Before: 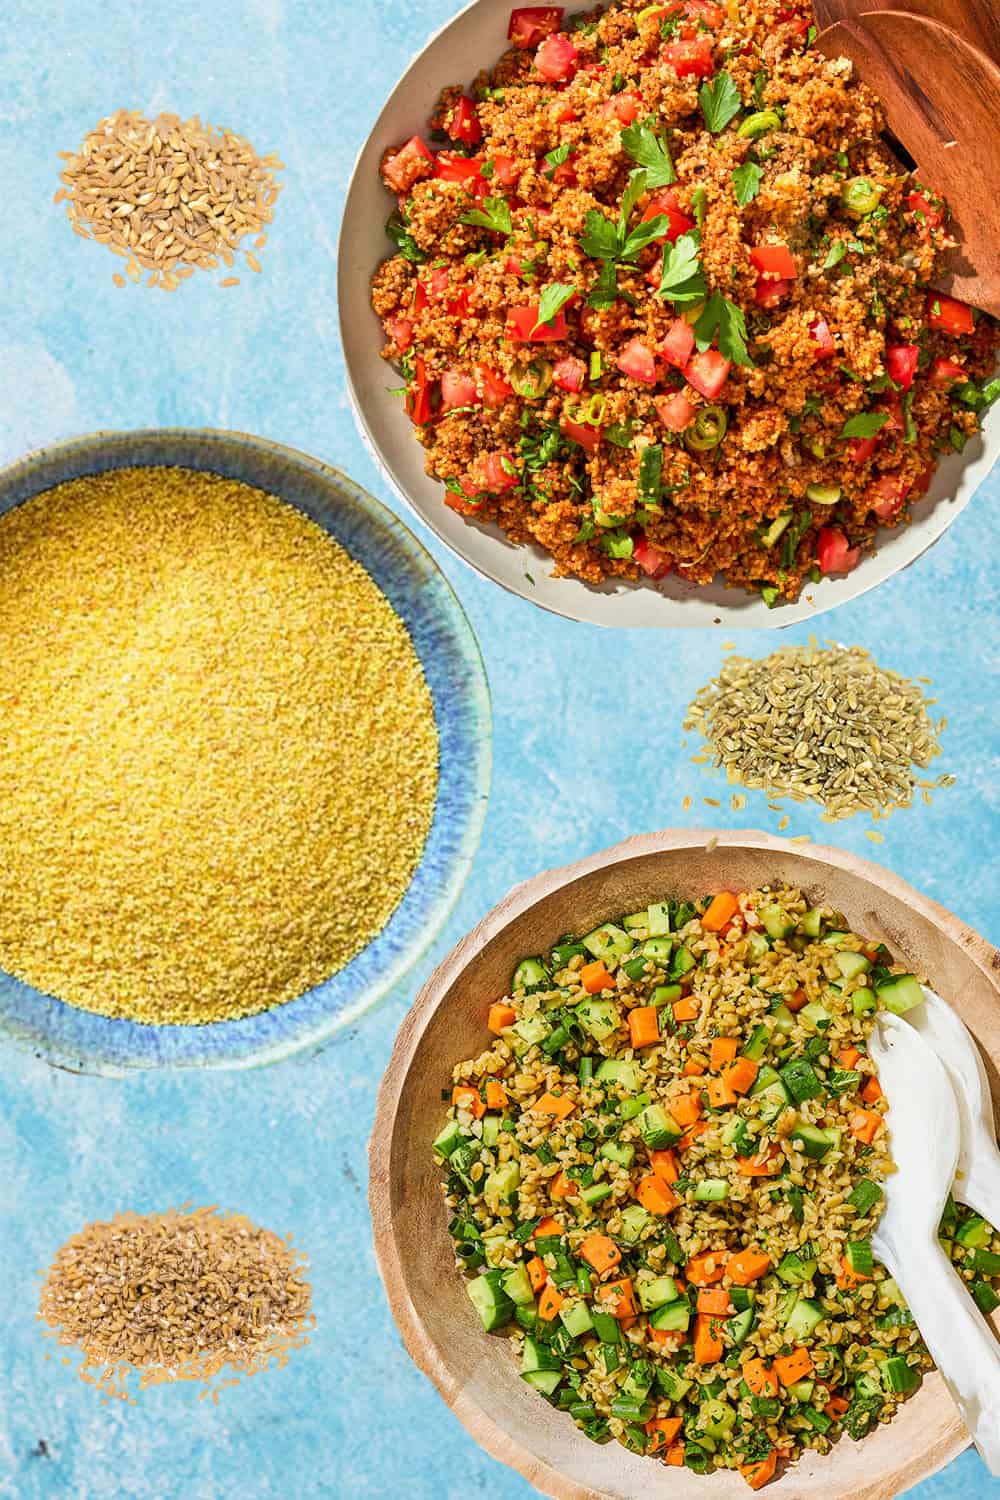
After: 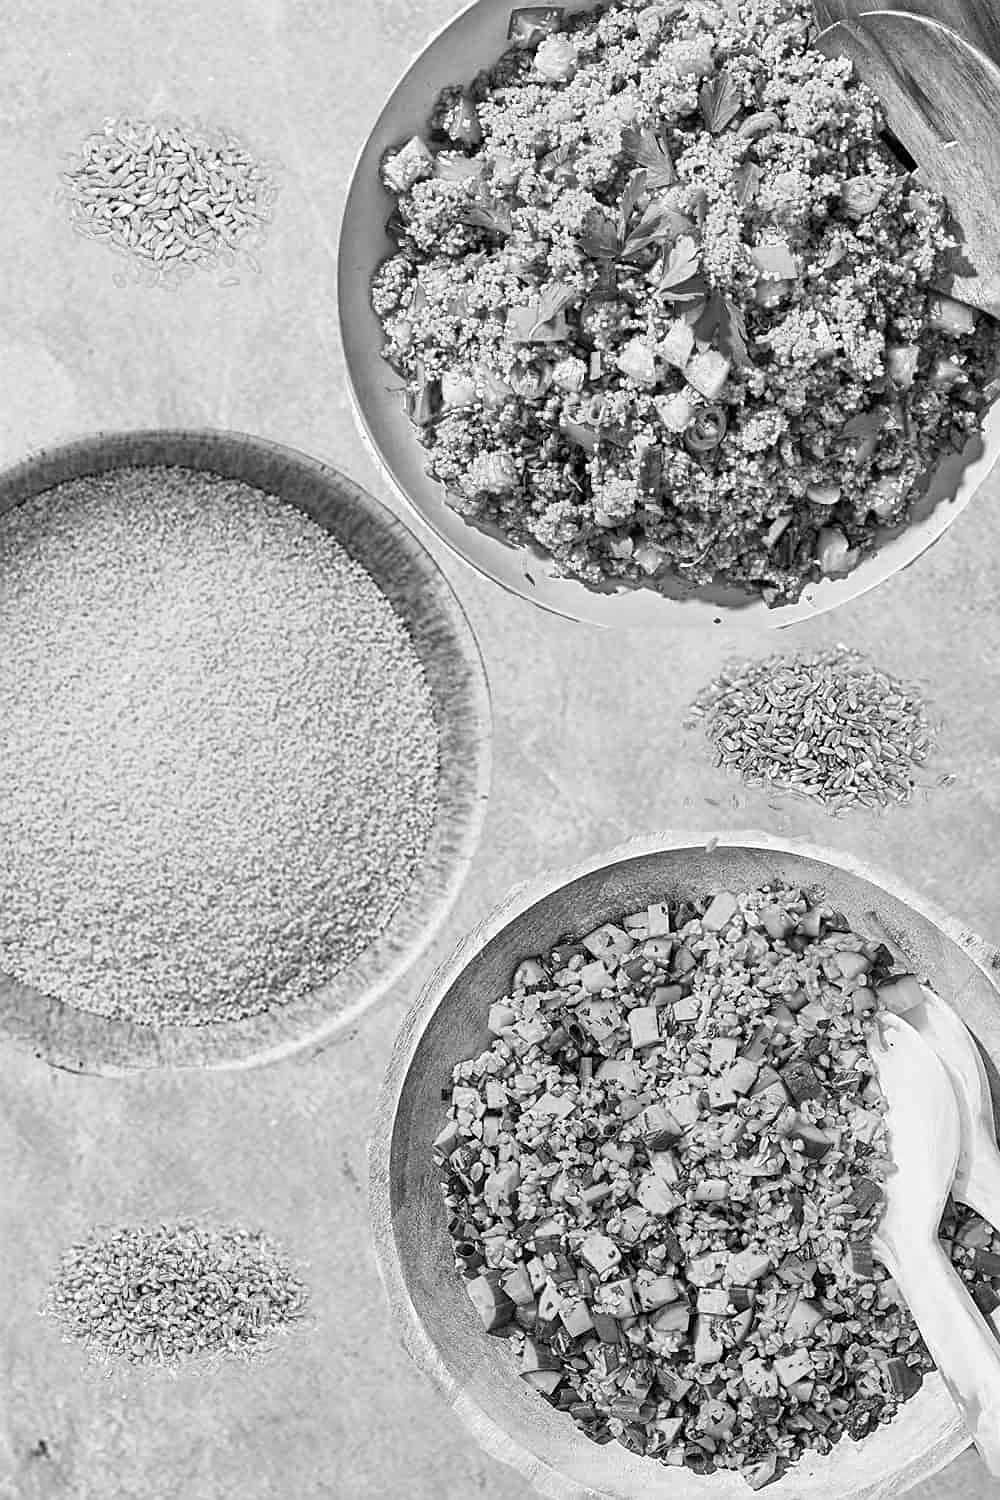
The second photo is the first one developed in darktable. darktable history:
color zones: curves: ch0 [(0.004, 0.588) (0.116, 0.636) (0.259, 0.476) (0.423, 0.464) (0.75, 0.5)]; ch1 [(0, 0) (0.143, 0) (0.286, 0) (0.429, 0) (0.571, 0) (0.714, 0) (0.857, 0)]
sharpen: on, module defaults
